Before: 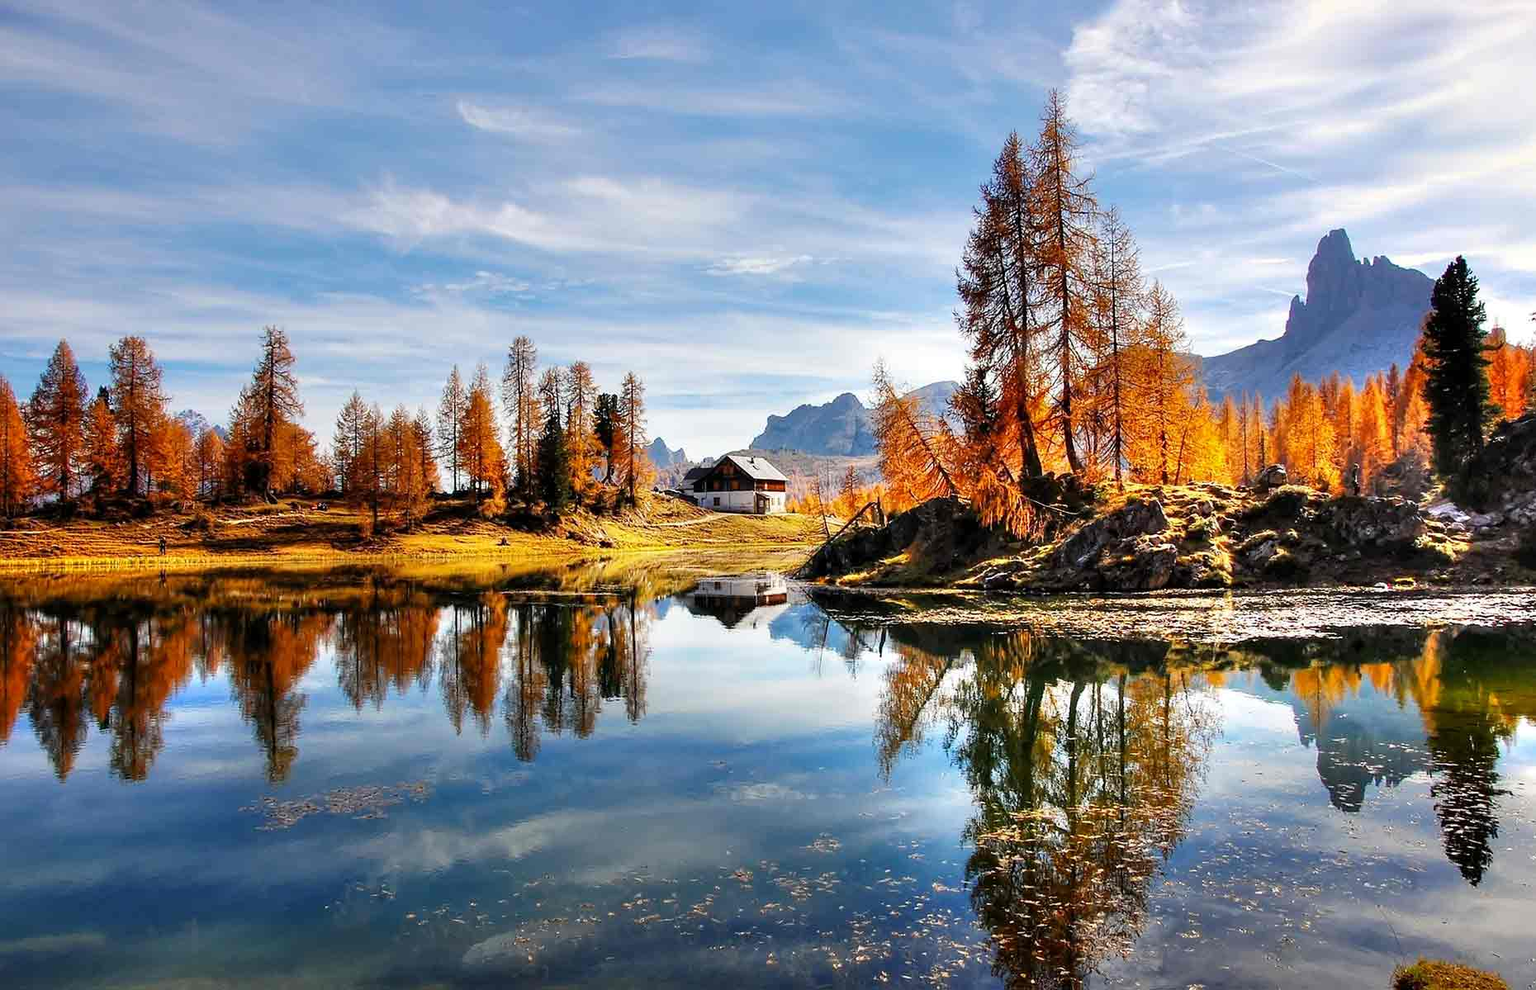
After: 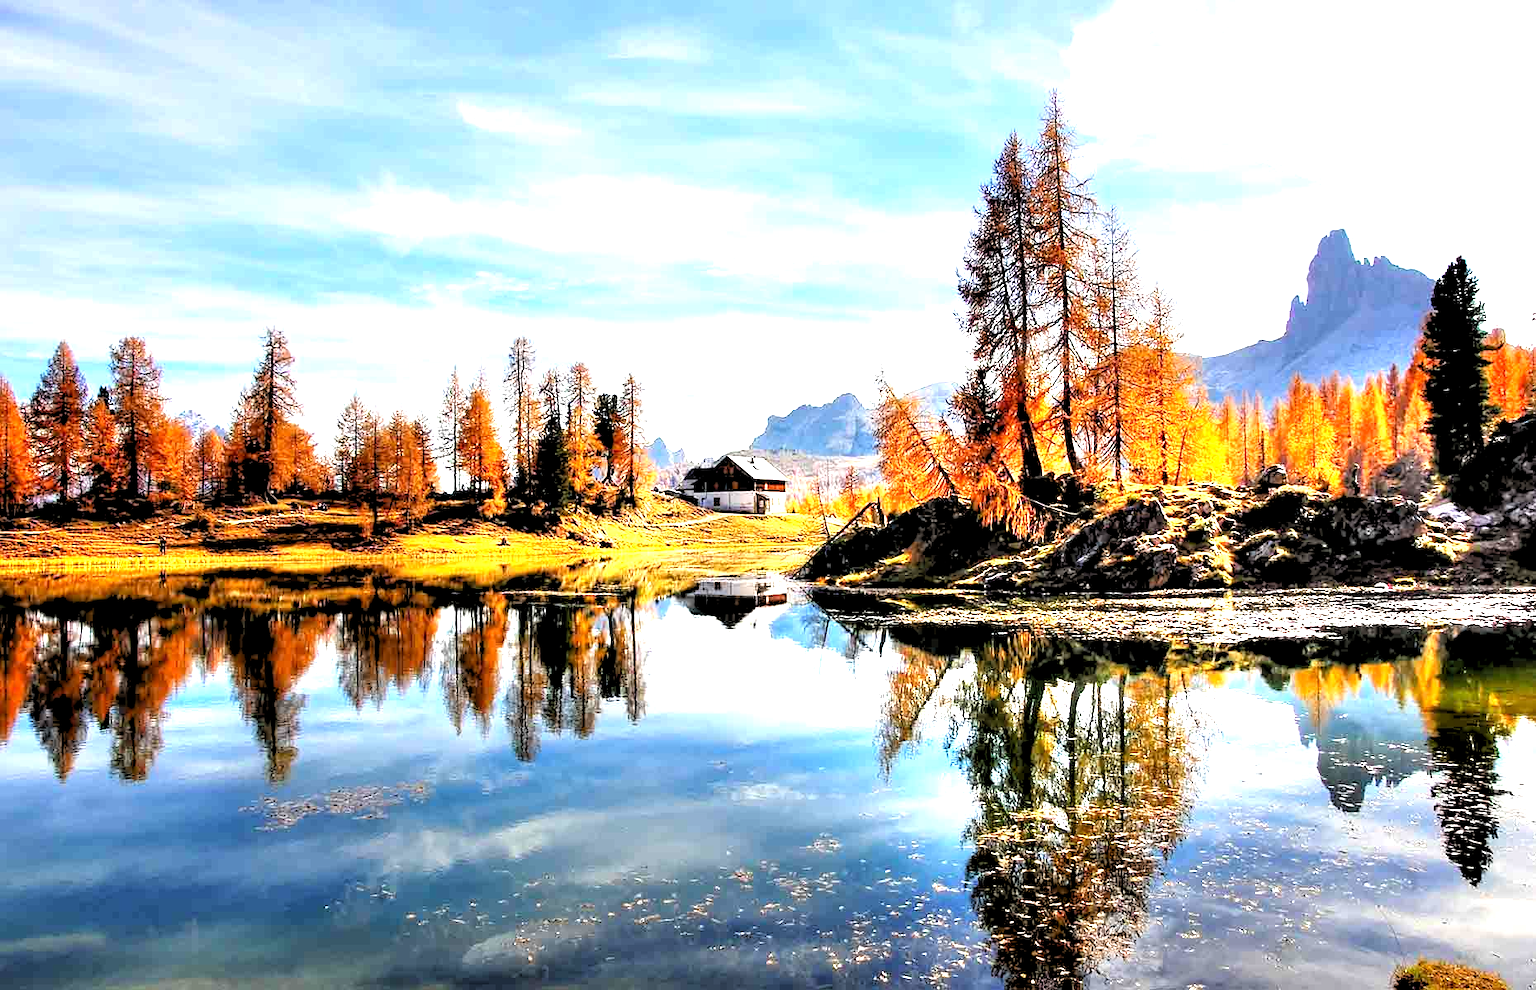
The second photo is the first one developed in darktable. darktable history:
rgb levels: levels [[0.029, 0.461, 0.922], [0, 0.5, 1], [0, 0.5, 1]]
exposure: black level correction 0.001, exposure 1.116 EV, compensate highlight preservation false
